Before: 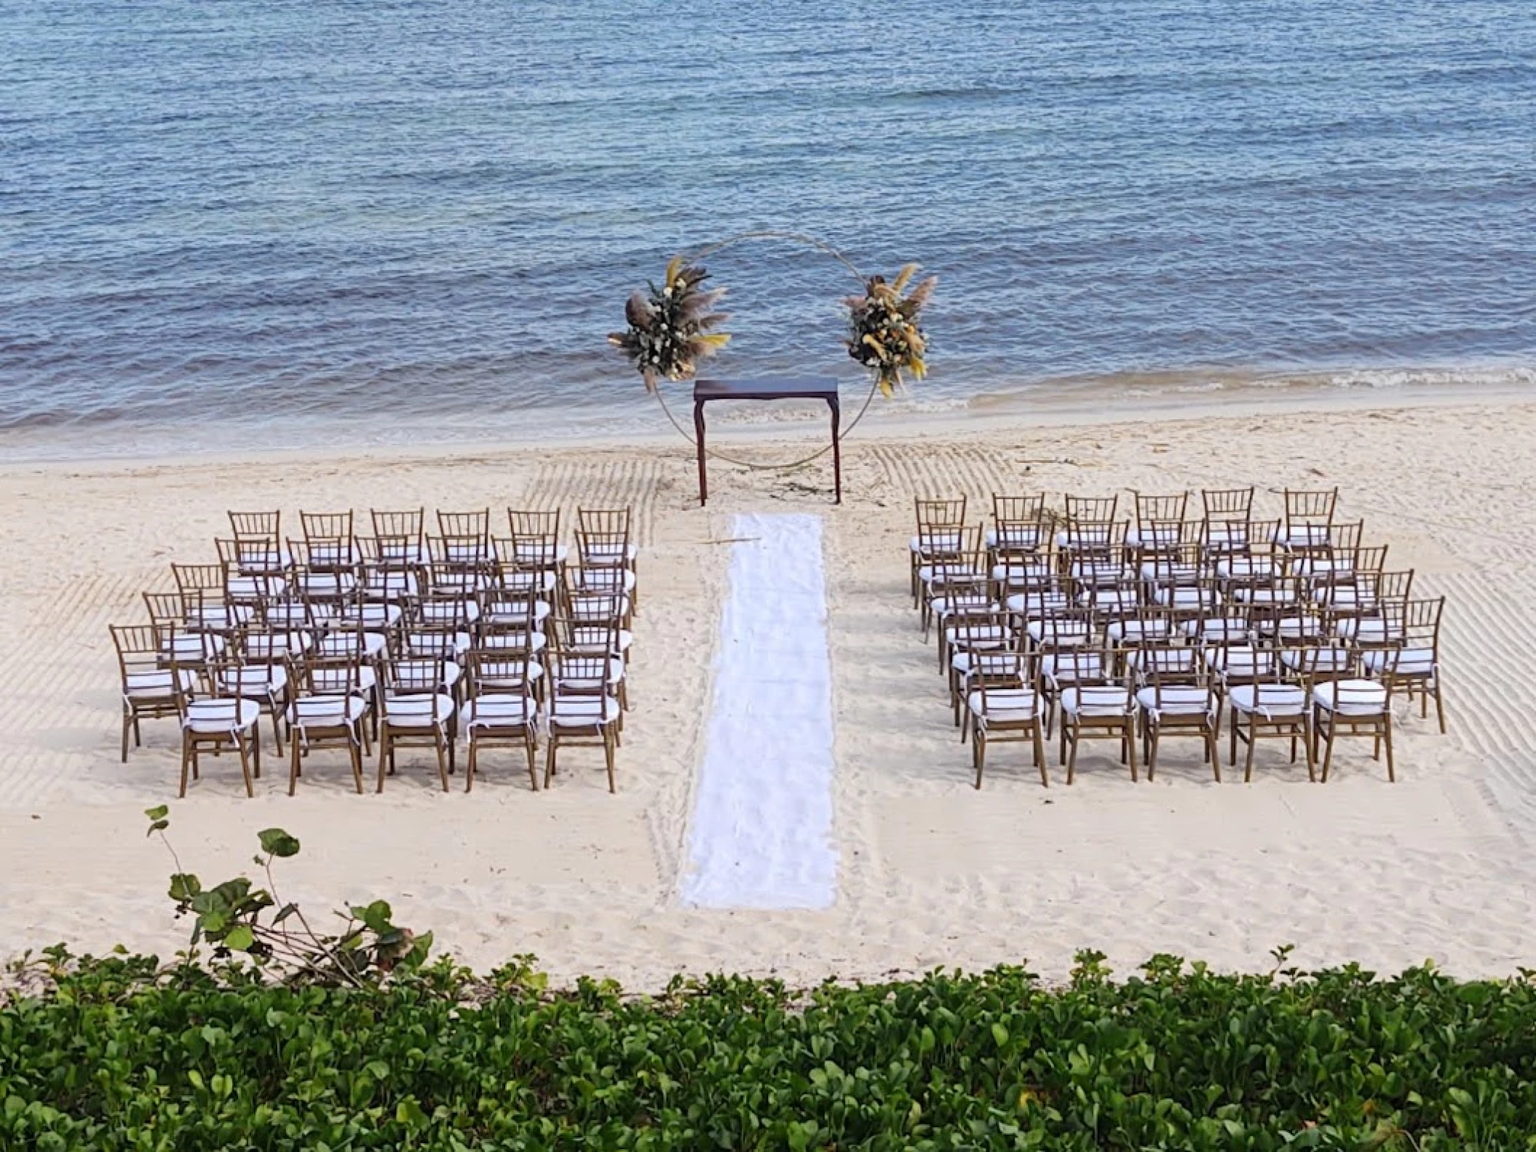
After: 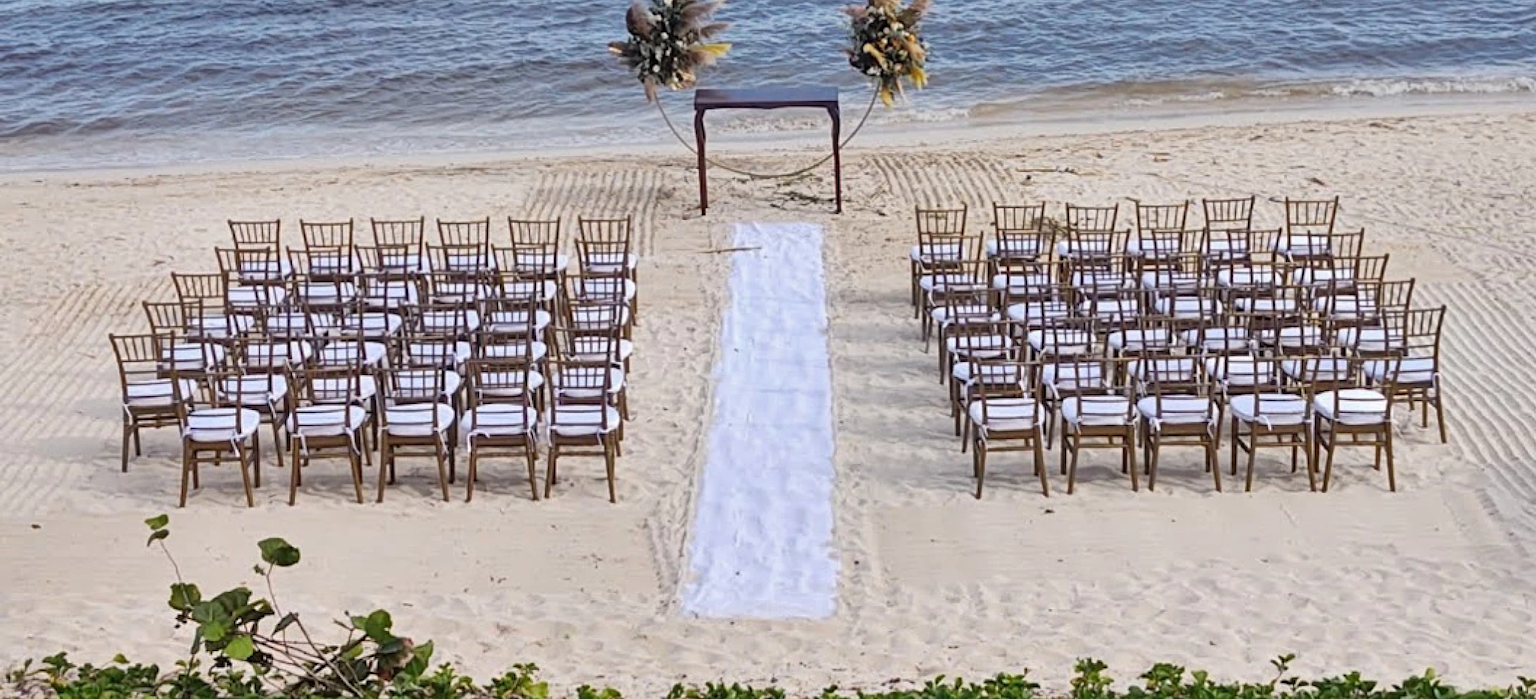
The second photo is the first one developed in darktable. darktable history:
shadows and highlights: shadows 52.78, soften with gaussian
crop and rotate: top 25.357%, bottom 13.926%
